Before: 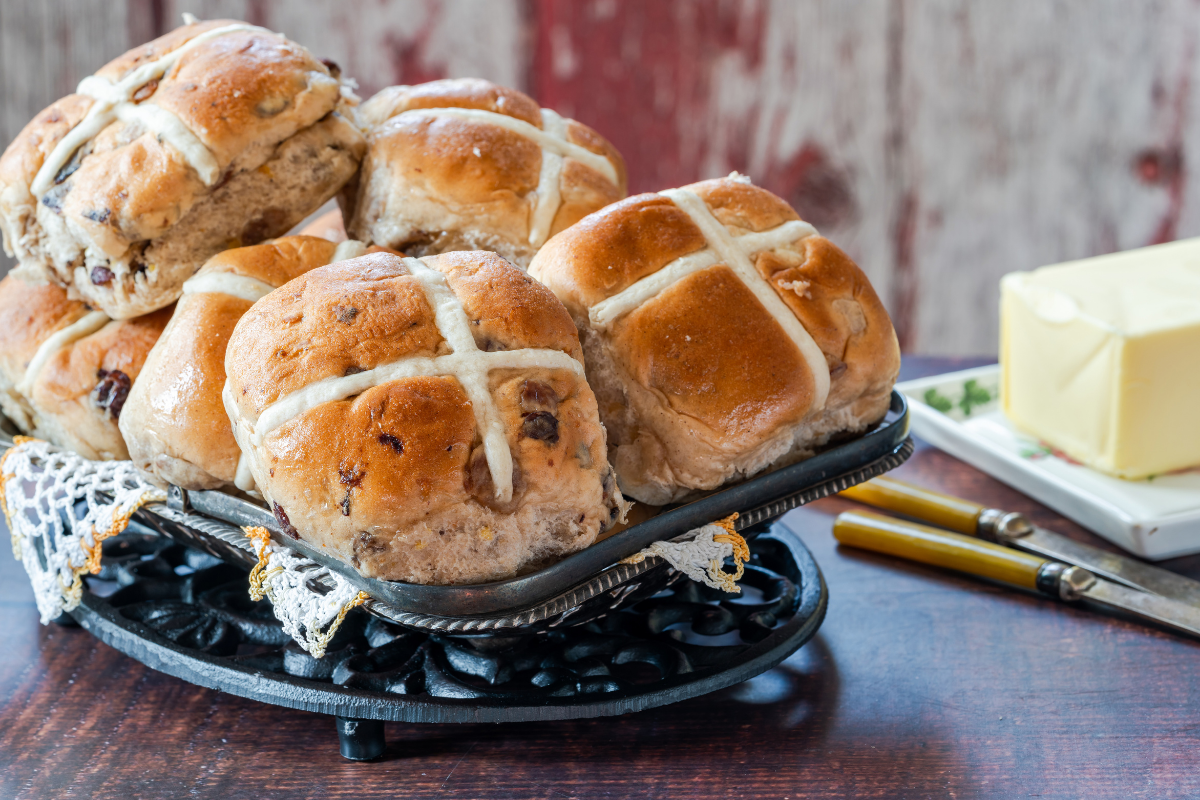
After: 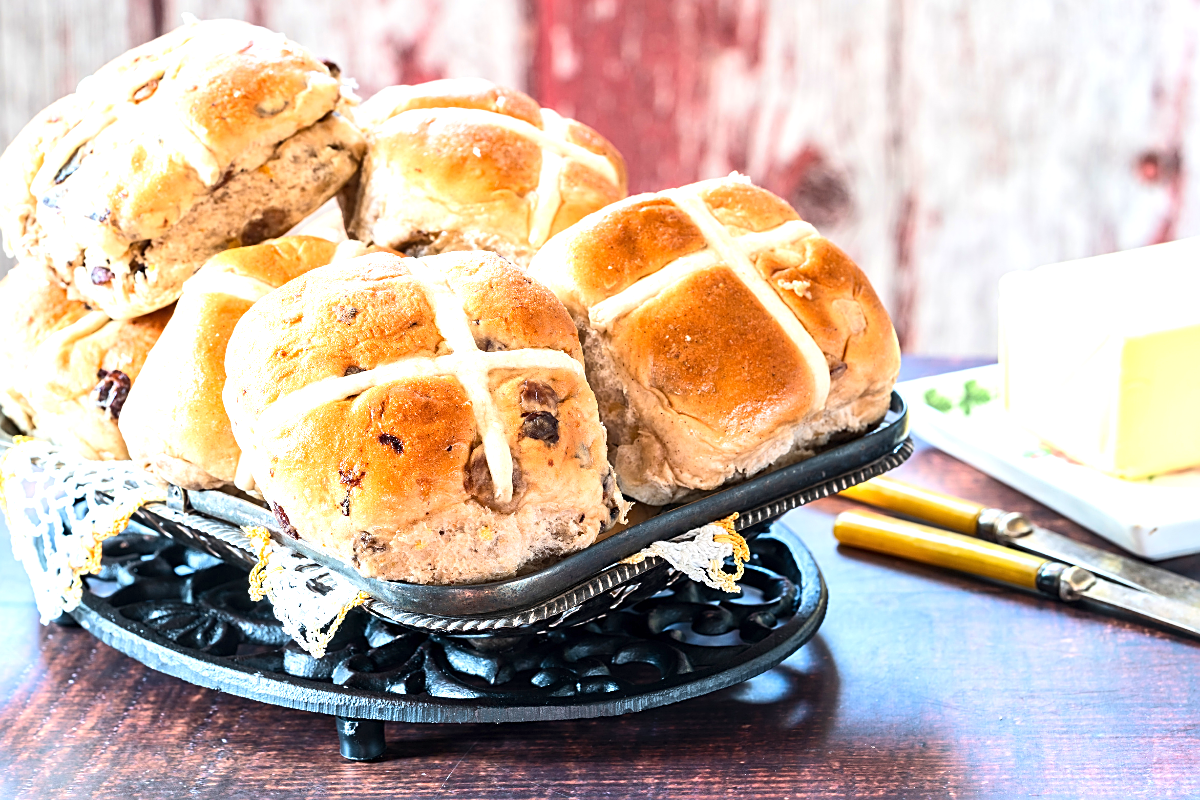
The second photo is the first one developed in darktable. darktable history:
exposure: exposure 1 EV, compensate exposure bias true, compensate highlight preservation false
sharpen: on, module defaults
tone equalizer: -8 EV 0.007 EV, -7 EV -0.028 EV, -6 EV 0.042 EV, -5 EV 0.042 EV, -4 EV 0.268 EV, -3 EV 0.617 EV, -2 EV 0.57 EV, -1 EV 0.198 EV, +0 EV 0.025 EV, edges refinement/feathering 500, mask exposure compensation -1.57 EV, preserve details no
